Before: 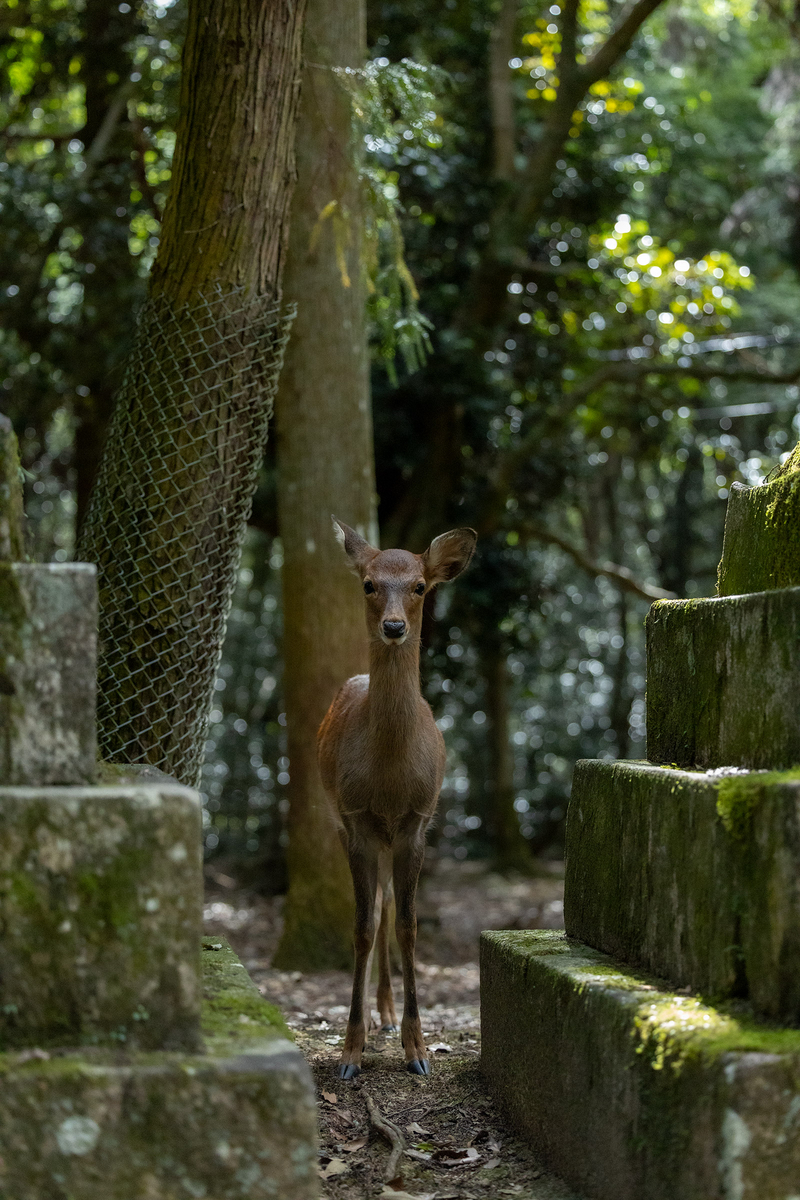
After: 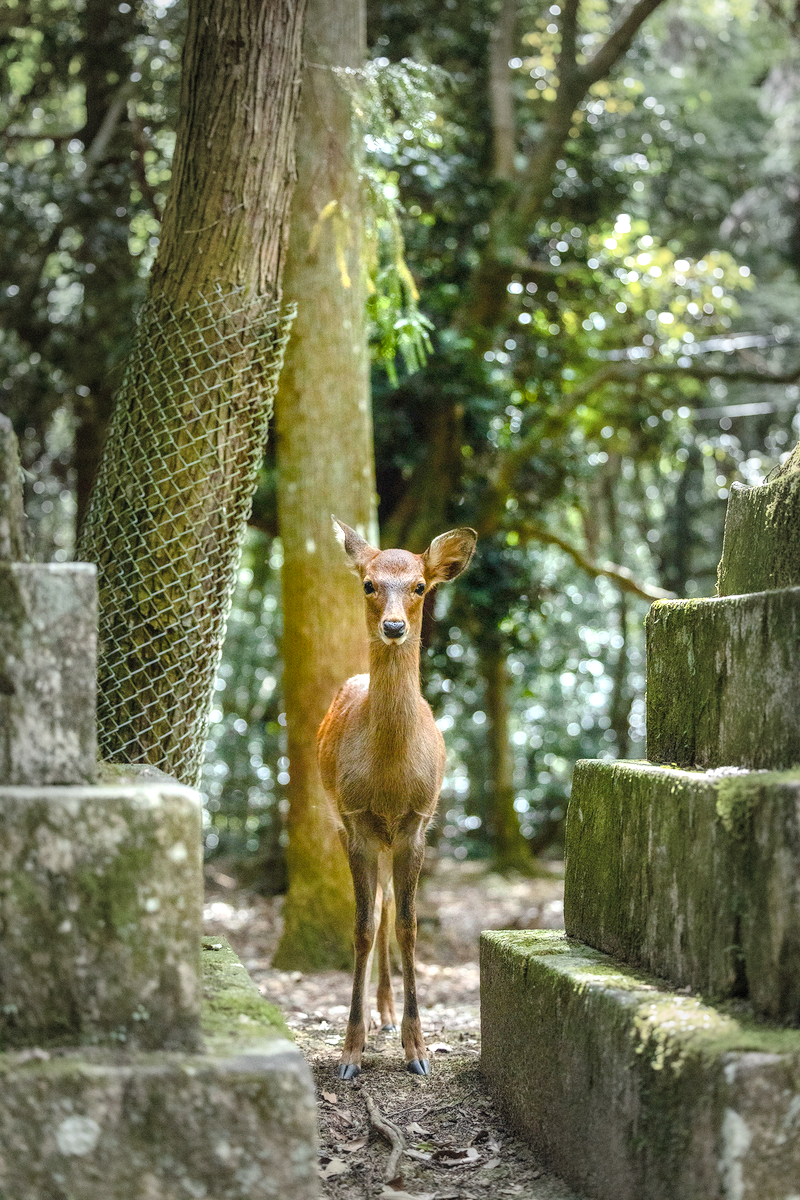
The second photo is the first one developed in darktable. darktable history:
color balance rgb: perceptual saturation grading › global saturation 20%, perceptual saturation grading › highlights -25.657%, perceptual saturation grading › shadows 49.384%
tone equalizer: on, module defaults
exposure: black level correction 0, exposure 1.755 EV, compensate exposure bias true, compensate highlight preservation false
vignetting: fall-off start 47.75%, automatic ratio true, width/height ratio 1.296
local contrast: detail 117%
contrast brightness saturation: contrast 0.139, brightness 0.216
